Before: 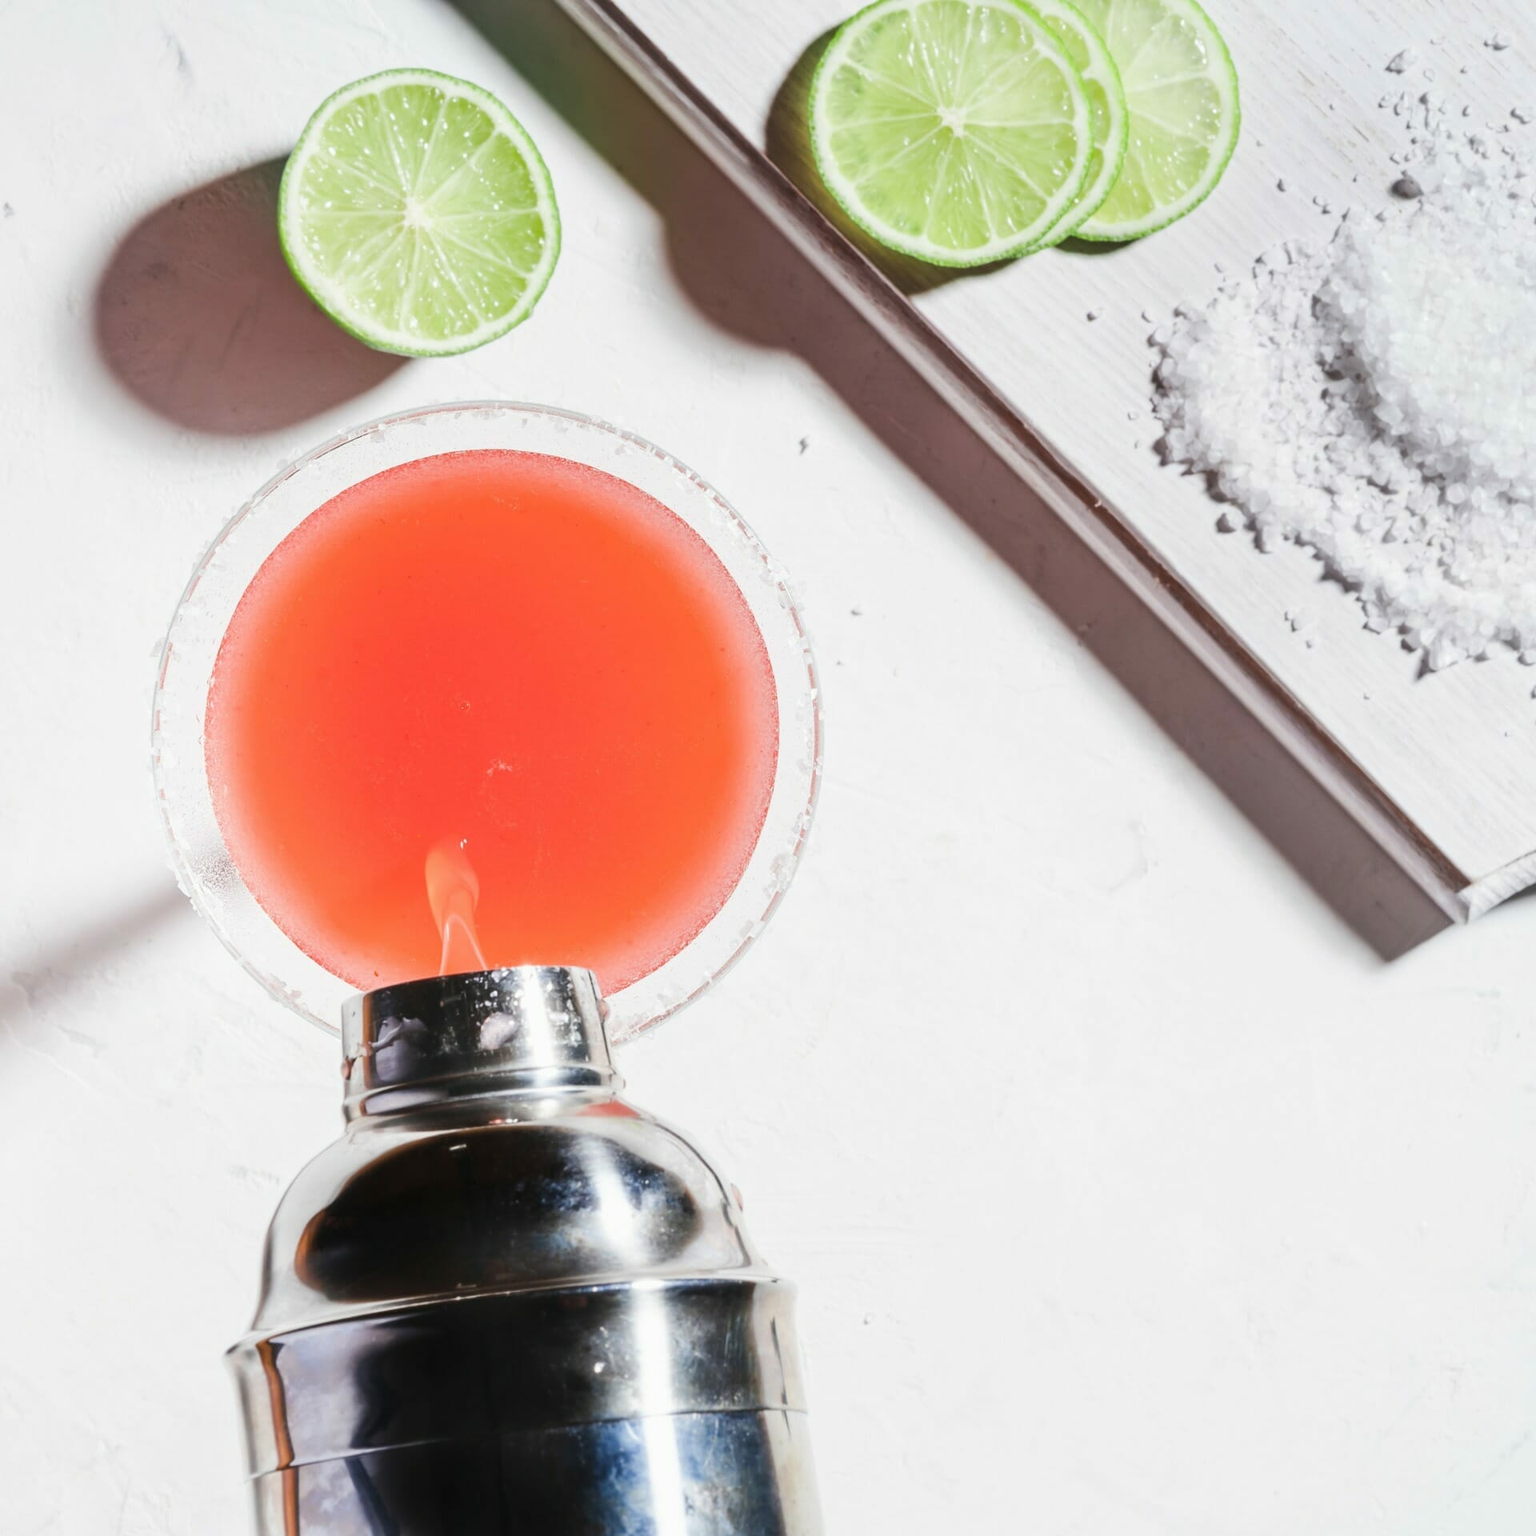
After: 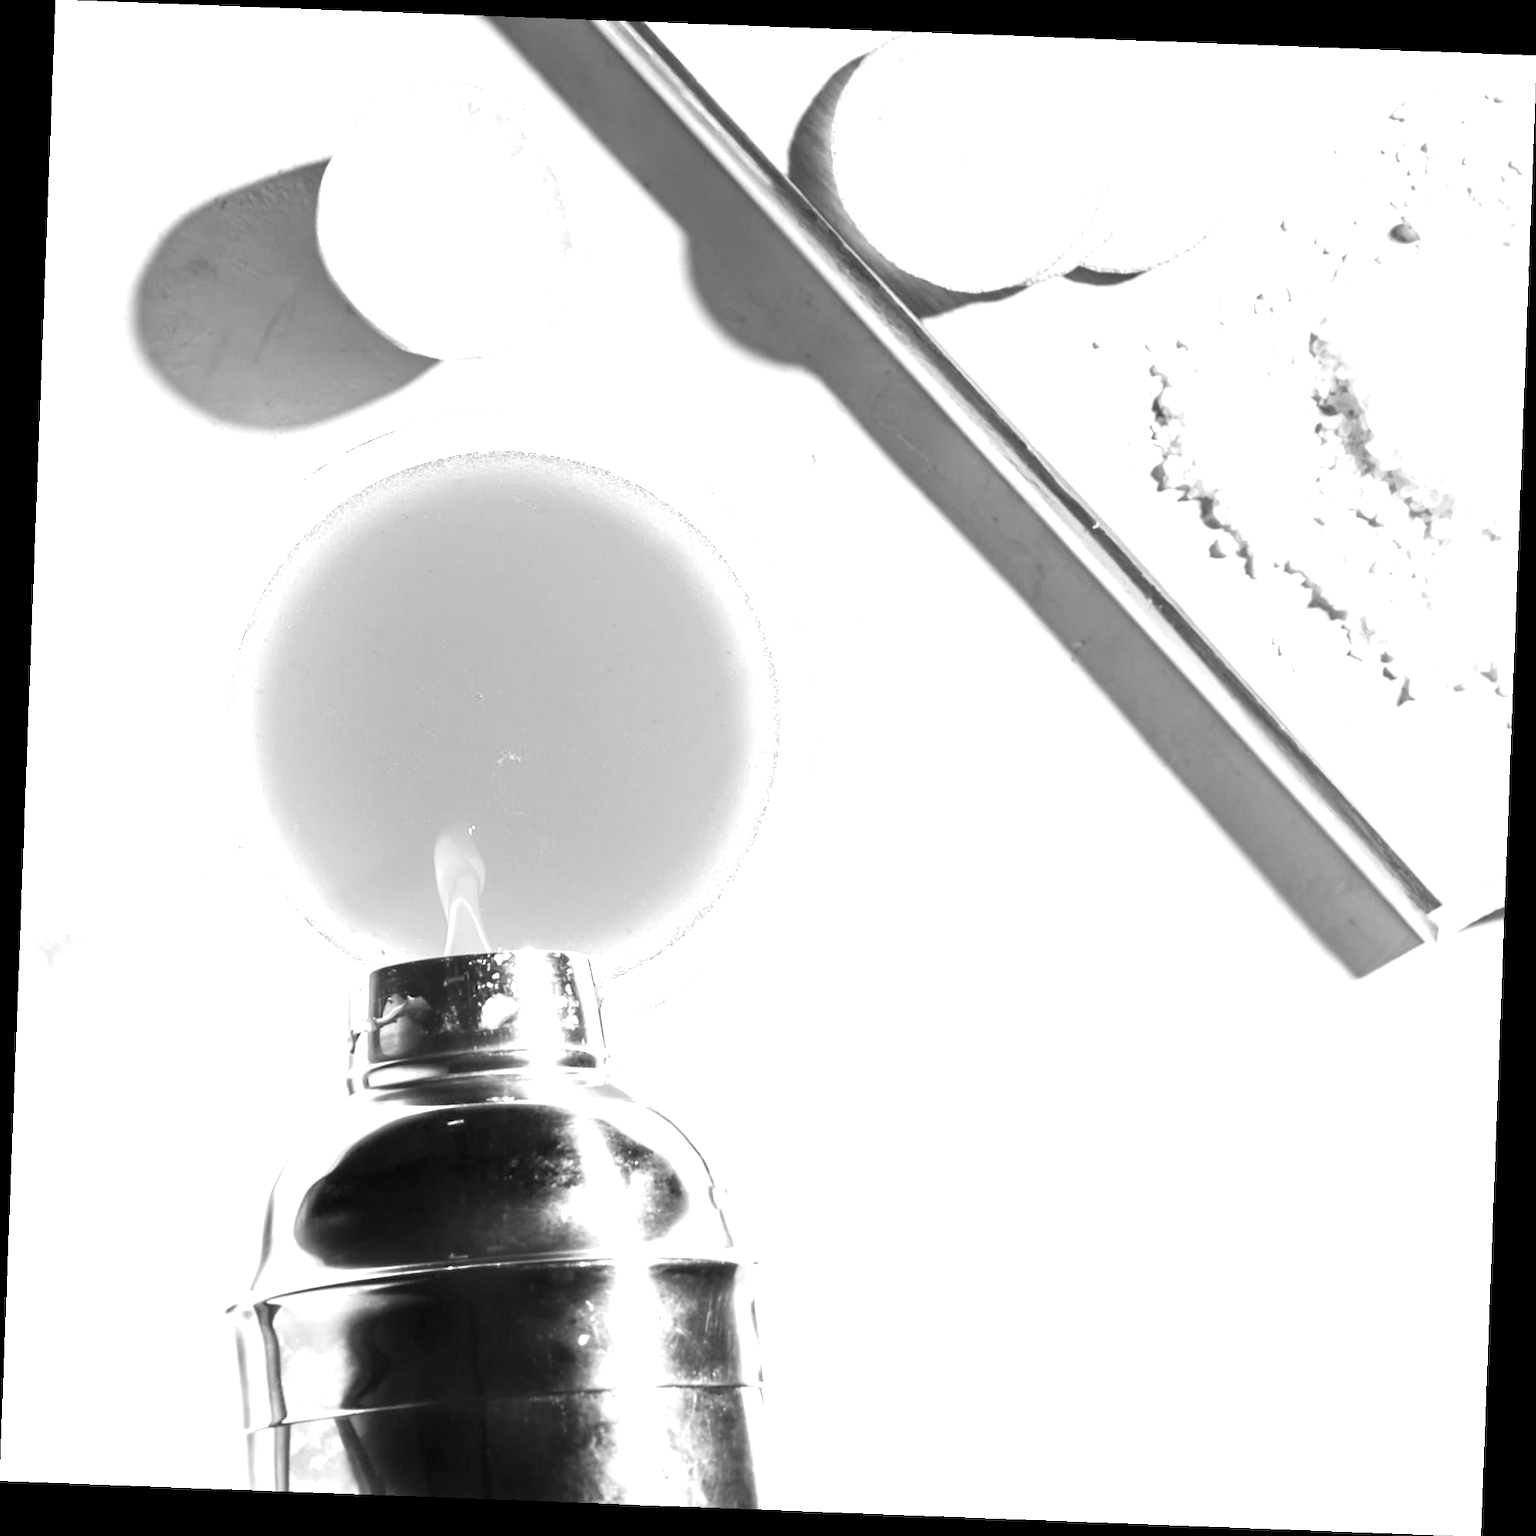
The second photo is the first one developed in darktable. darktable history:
rotate and perspective: rotation 2.17°, automatic cropping off
exposure: black level correction 0, exposure 1.173 EV, compensate exposure bias true, compensate highlight preservation false
color balance rgb: shadows lift › chroma 1%, shadows lift › hue 240.84°, highlights gain › chroma 2%, highlights gain › hue 73.2°, global offset › luminance -0.5%, perceptual saturation grading › global saturation 20%, perceptual saturation grading › highlights -25%, perceptual saturation grading › shadows 50%, global vibrance 15%
monochrome: a 1.94, b -0.638
